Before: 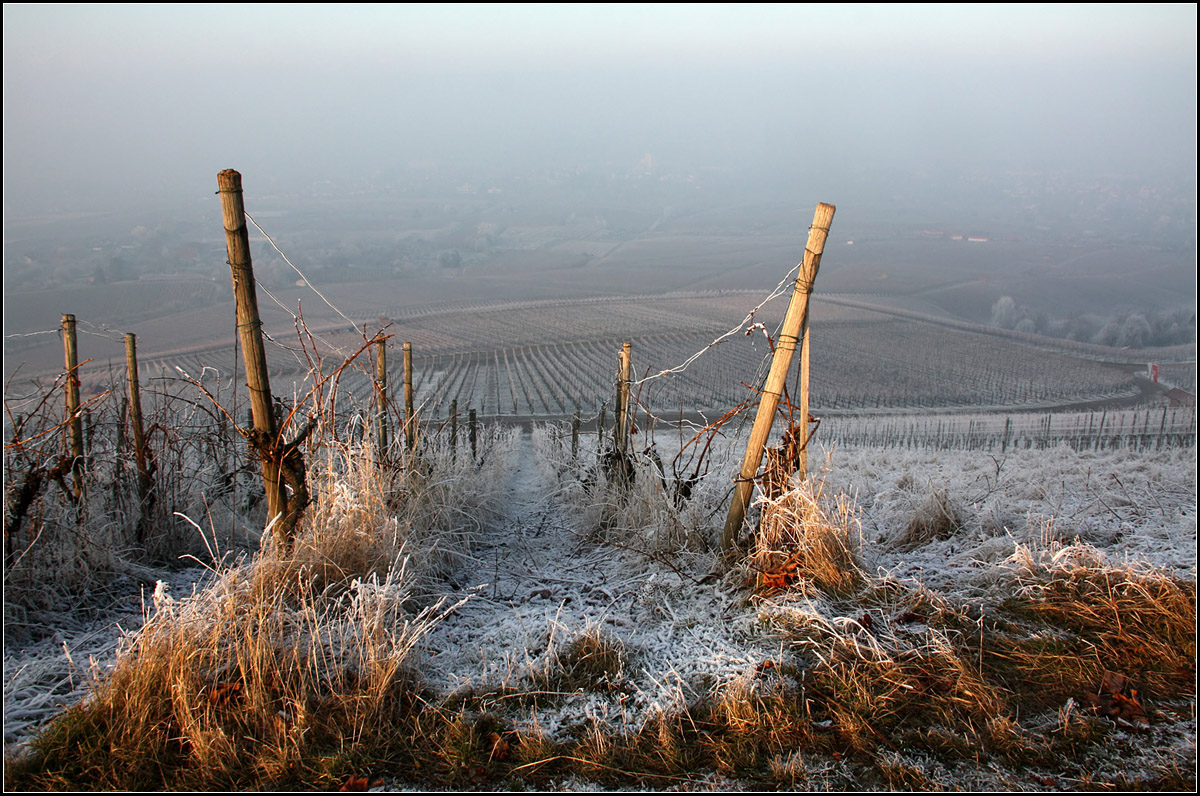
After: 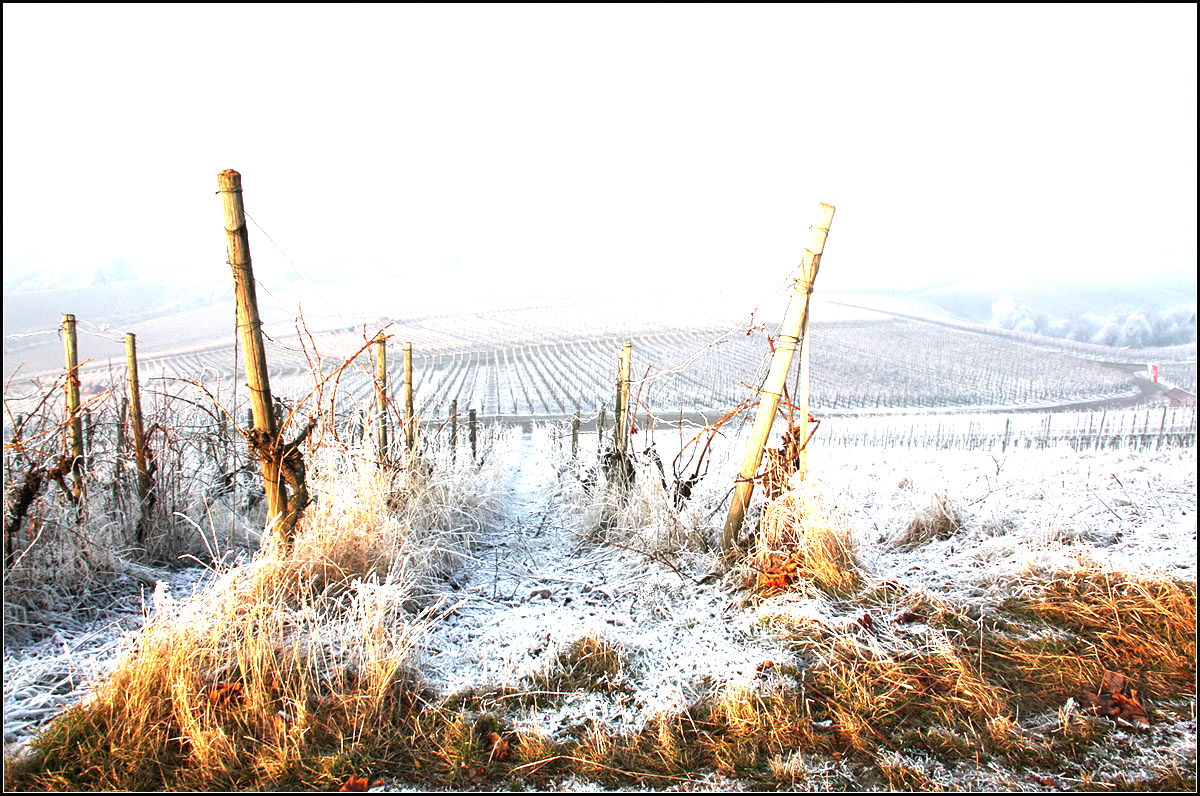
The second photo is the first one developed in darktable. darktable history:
tone equalizer: mask exposure compensation -0.501 EV
exposure: black level correction 0, exposure 1.588 EV, compensate exposure bias true, compensate highlight preservation false
